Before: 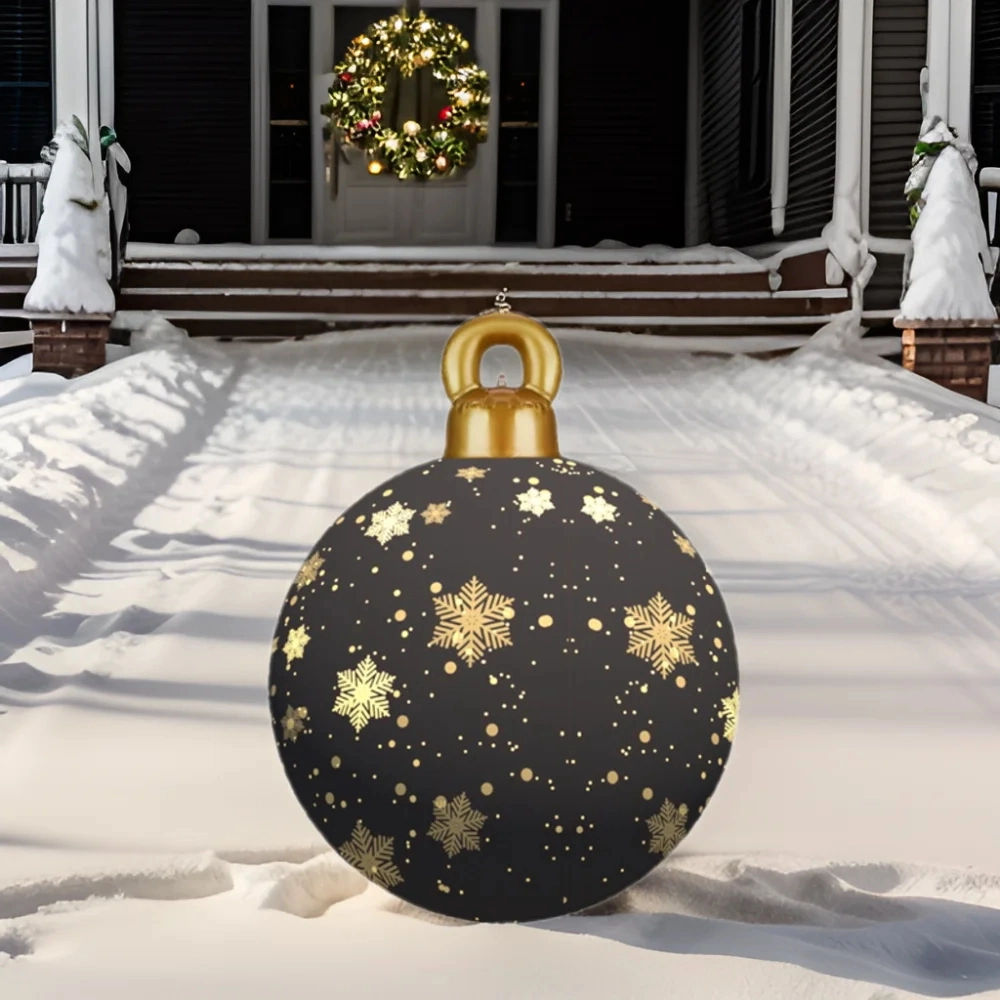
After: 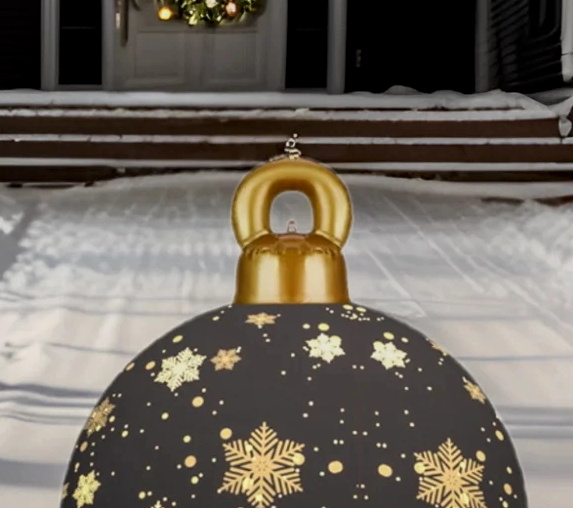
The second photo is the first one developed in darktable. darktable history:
crop: left 21.047%, top 15.461%, right 21.648%, bottom 33.656%
local contrast: detail 130%
shadows and highlights: radius 120, shadows 21.38, white point adjustment -9.56, highlights -13.32, soften with gaussian
